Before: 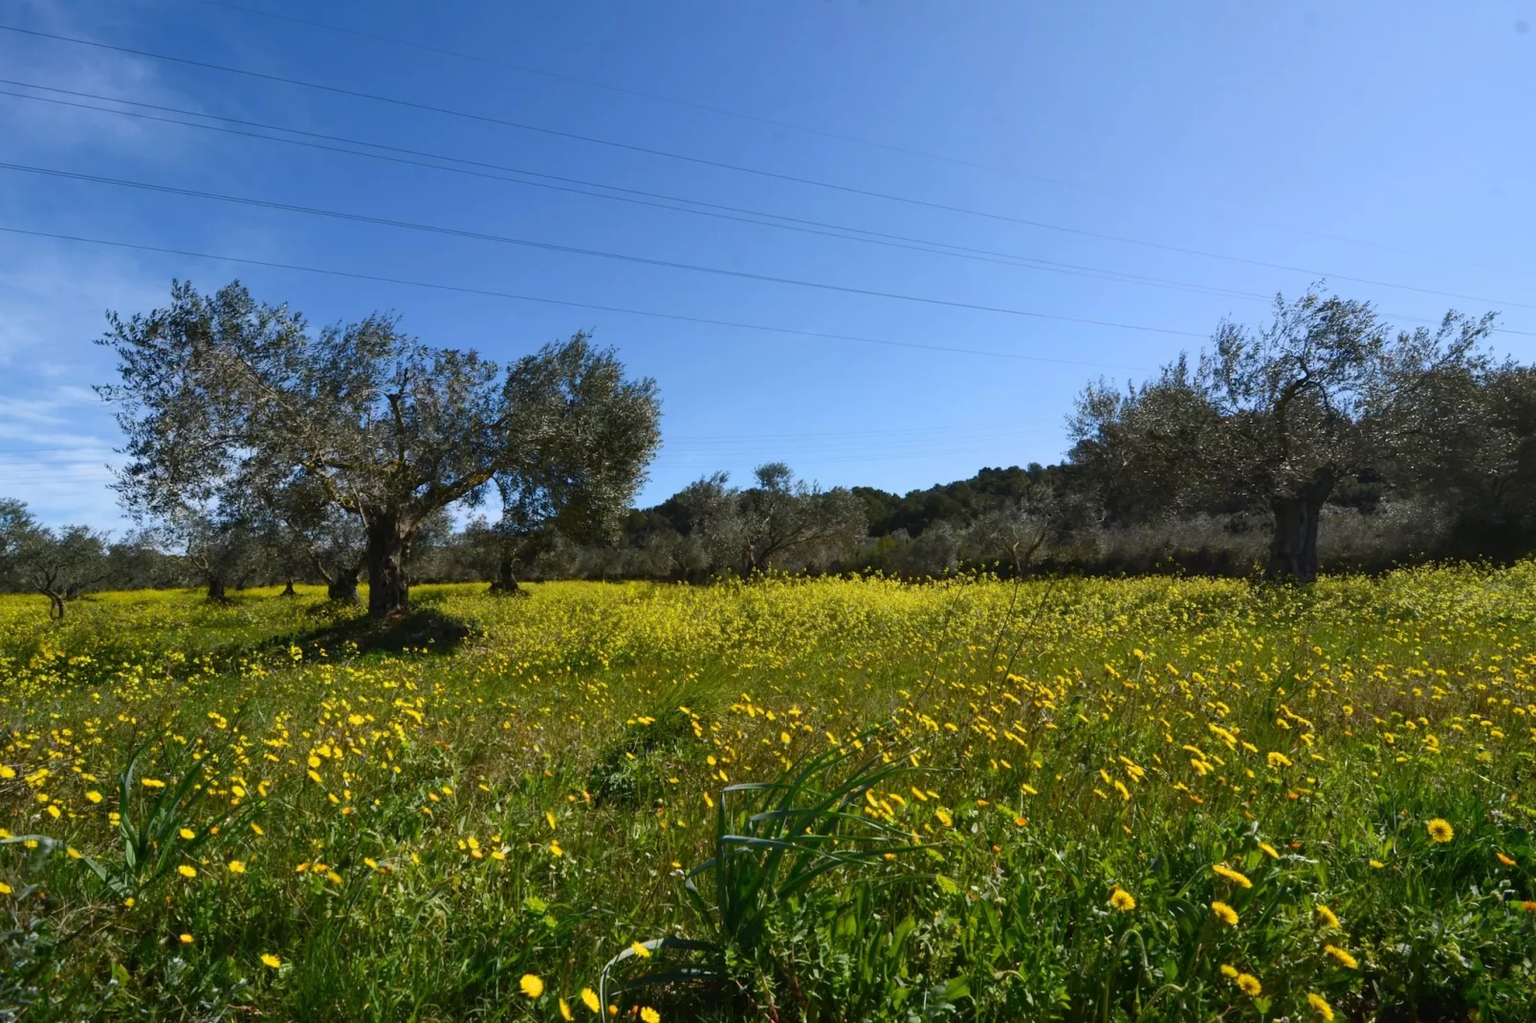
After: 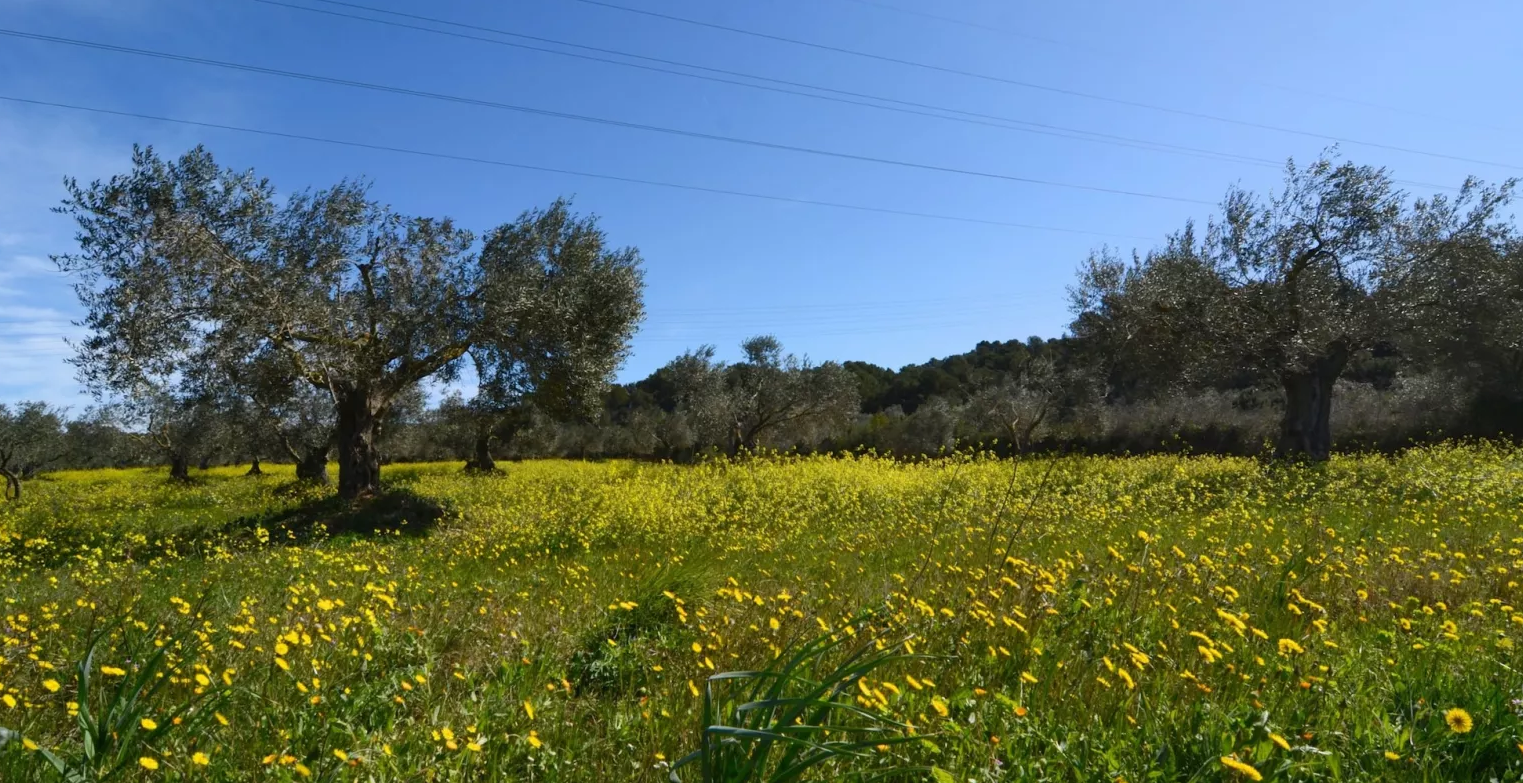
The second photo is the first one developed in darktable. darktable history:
crop and rotate: left 2.999%, top 13.865%, right 2.12%, bottom 12.877%
